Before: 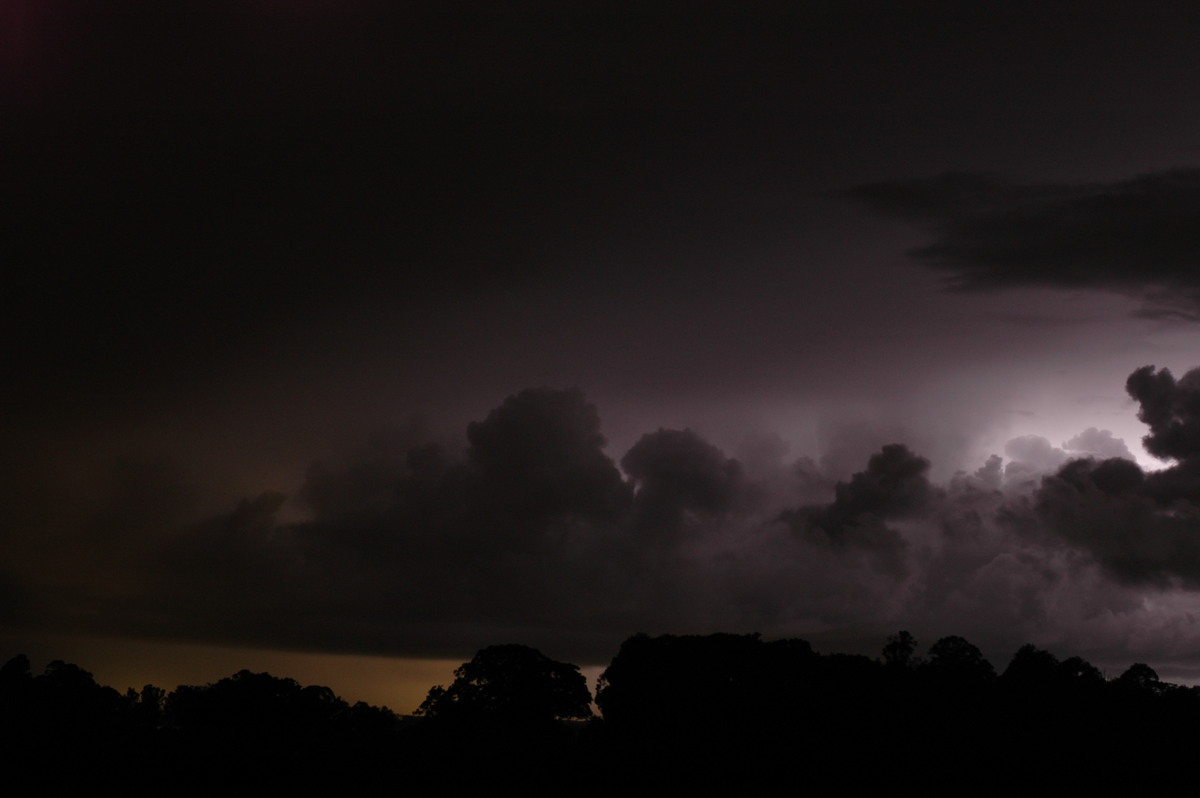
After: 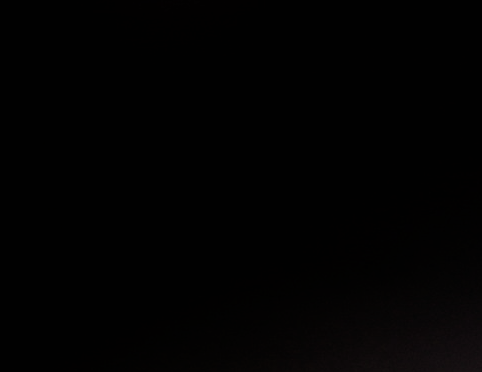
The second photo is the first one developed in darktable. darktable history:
crop and rotate: left 10.976%, top 0.059%, right 48.81%, bottom 53.203%
sharpen: radius 1.906, amount 0.4, threshold 1.637
shadows and highlights: shadows 21.05, highlights -81.56, soften with gaussian
filmic rgb: black relative exposure -8.02 EV, white relative exposure 4.05 EV, hardness 4.13, contrast 1.365
